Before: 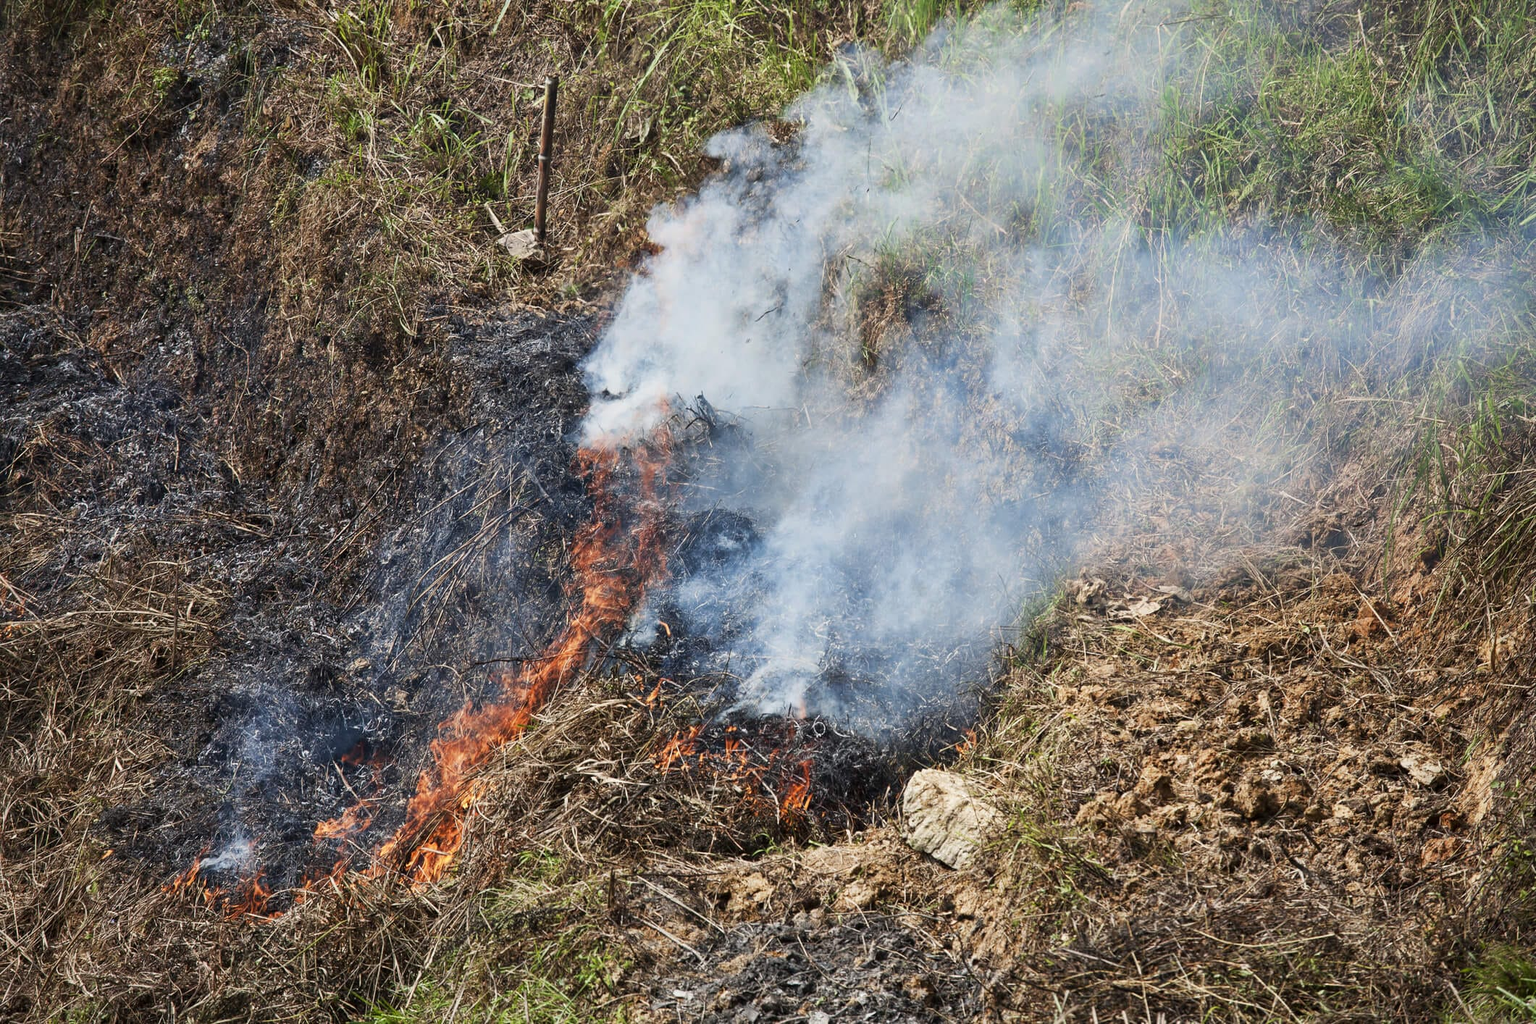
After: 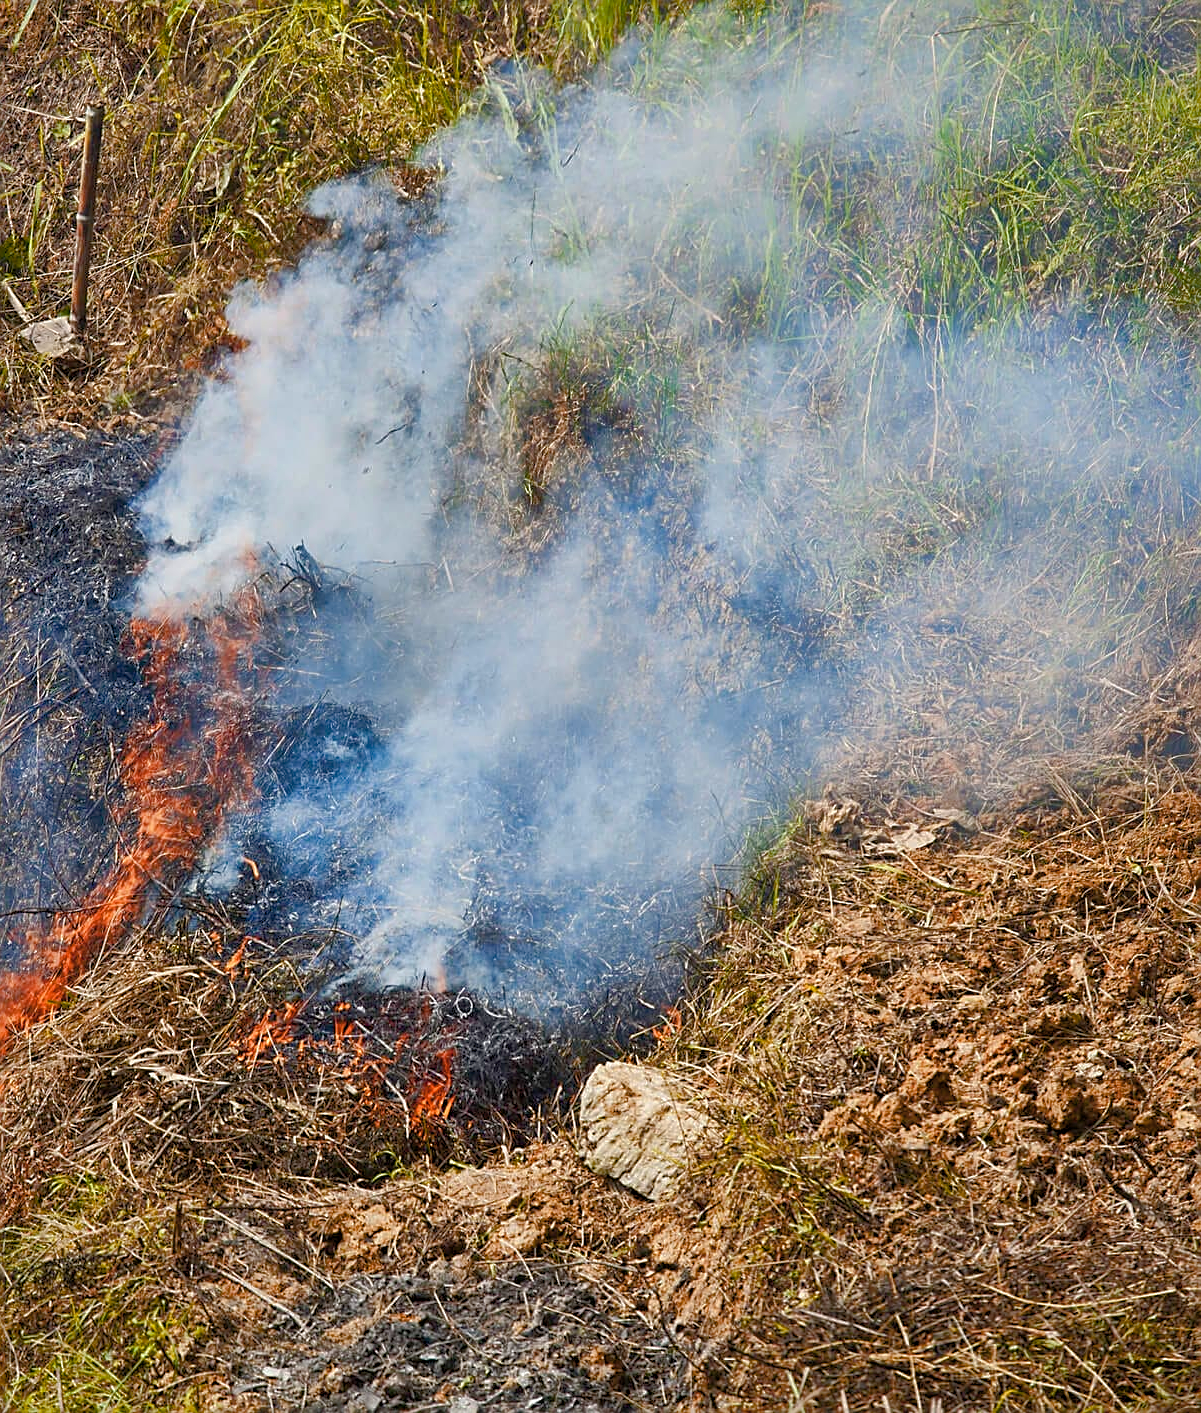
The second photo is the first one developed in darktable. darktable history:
sharpen: on, module defaults
crop: left 31.458%, top 0%, right 11.876%
exposure: compensate highlight preservation false
color balance rgb: linear chroma grading › global chroma 18.9%, perceptual saturation grading › global saturation 20%, perceptual saturation grading › highlights -25%, perceptual saturation grading › shadows 50%, global vibrance 18.93%
shadows and highlights: on, module defaults
color zones: curves: ch1 [(0, 0.455) (0.063, 0.455) (0.286, 0.495) (0.429, 0.5) (0.571, 0.5) (0.714, 0.5) (0.857, 0.5) (1, 0.455)]; ch2 [(0, 0.532) (0.063, 0.521) (0.233, 0.447) (0.429, 0.489) (0.571, 0.5) (0.714, 0.5) (0.857, 0.5) (1, 0.532)]
